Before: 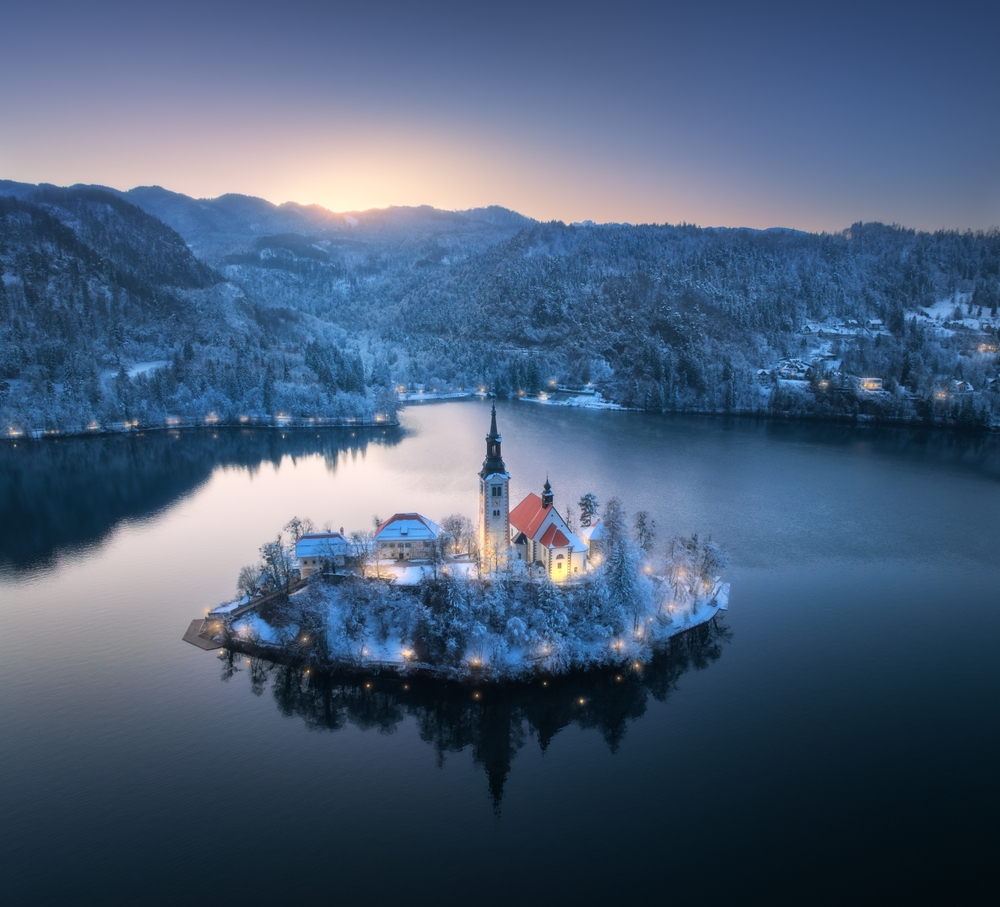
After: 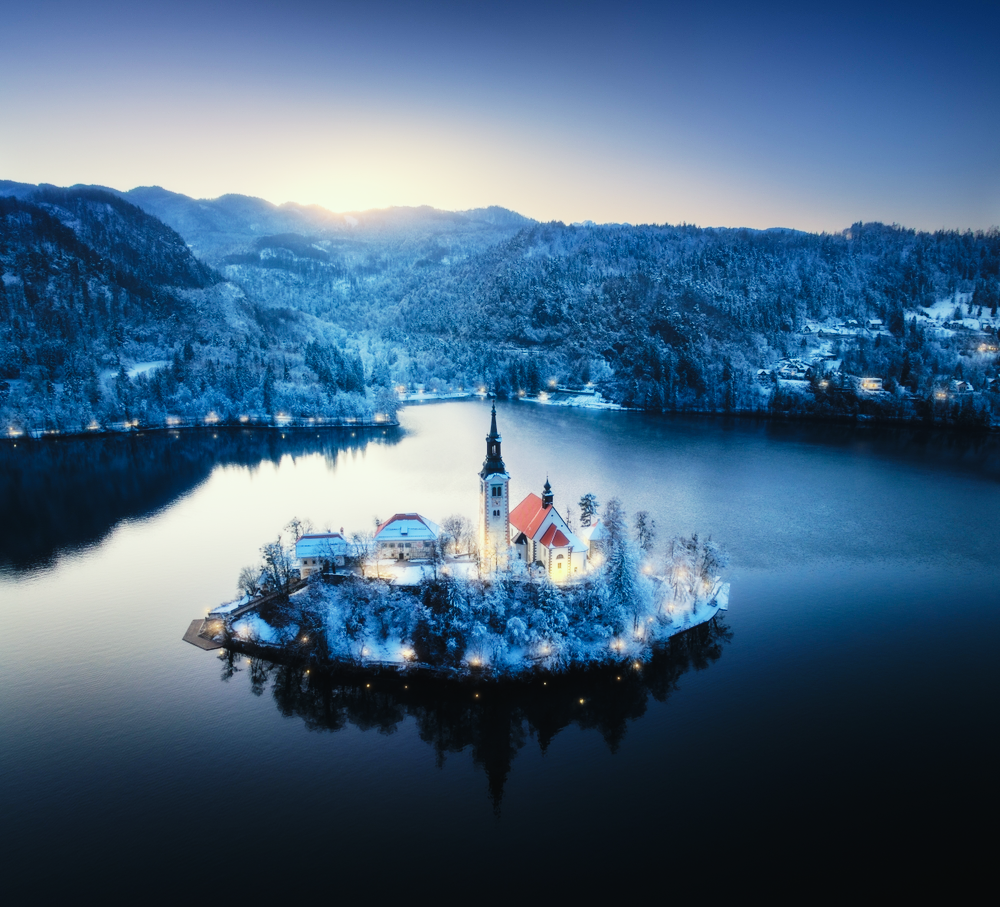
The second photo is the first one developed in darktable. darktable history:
base curve: curves: ch0 [(0, 0) (0.007, 0.004) (0.027, 0.03) (0.046, 0.07) (0.207, 0.54) (0.442, 0.872) (0.673, 0.972) (1, 1)], preserve colors none
color correction: highlights a* -4.71, highlights b* 5.05, saturation 0.967
exposure: black level correction -0.016, exposure -1.077 EV, compensate exposure bias true, compensate highlight preservation false
tone equalizer: -8 EV -0.434 EV, -7 EV -0.421 EV, -6 EV -0.296 EV, -5 EV -0.219 EV, -3 EV 0.222 EV, -2 EV 0.342 EV, -1 EV 0.38 EV, +0 EV 0.42 EV, mask exposure compensation -0.51 EV
tone curve: curves: ch0 [(0, 0) (0.08, 0.056) (0.4, 0.4) (0.6, 0.612) (0.92, 0.924) (1, 1)], preserve colors none
